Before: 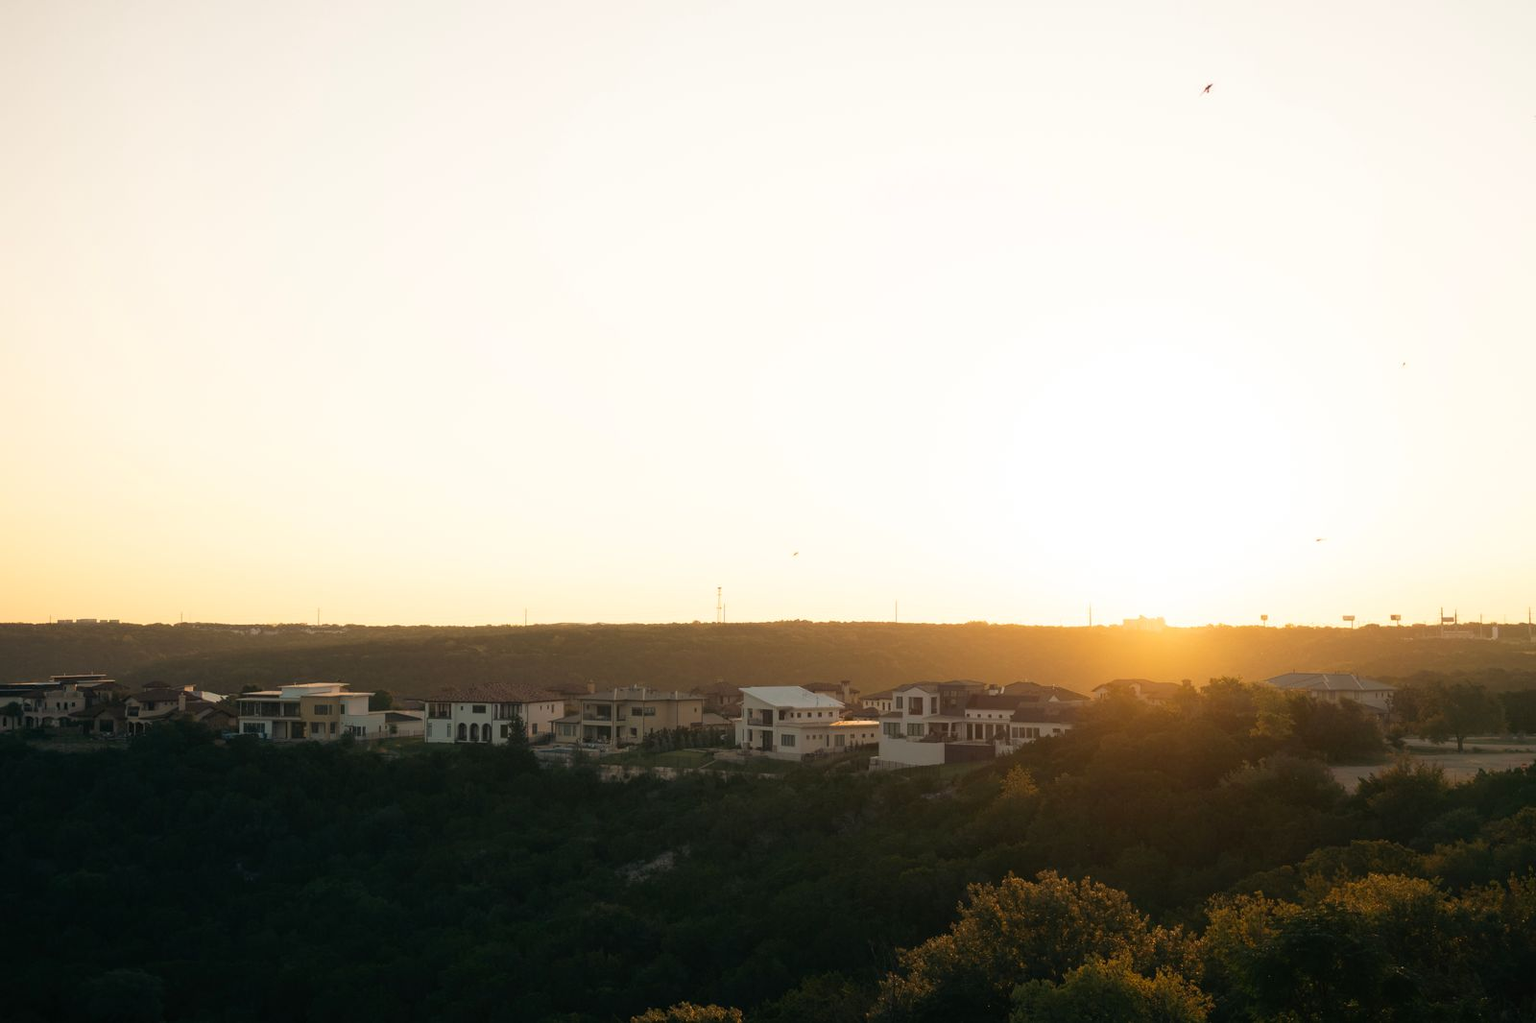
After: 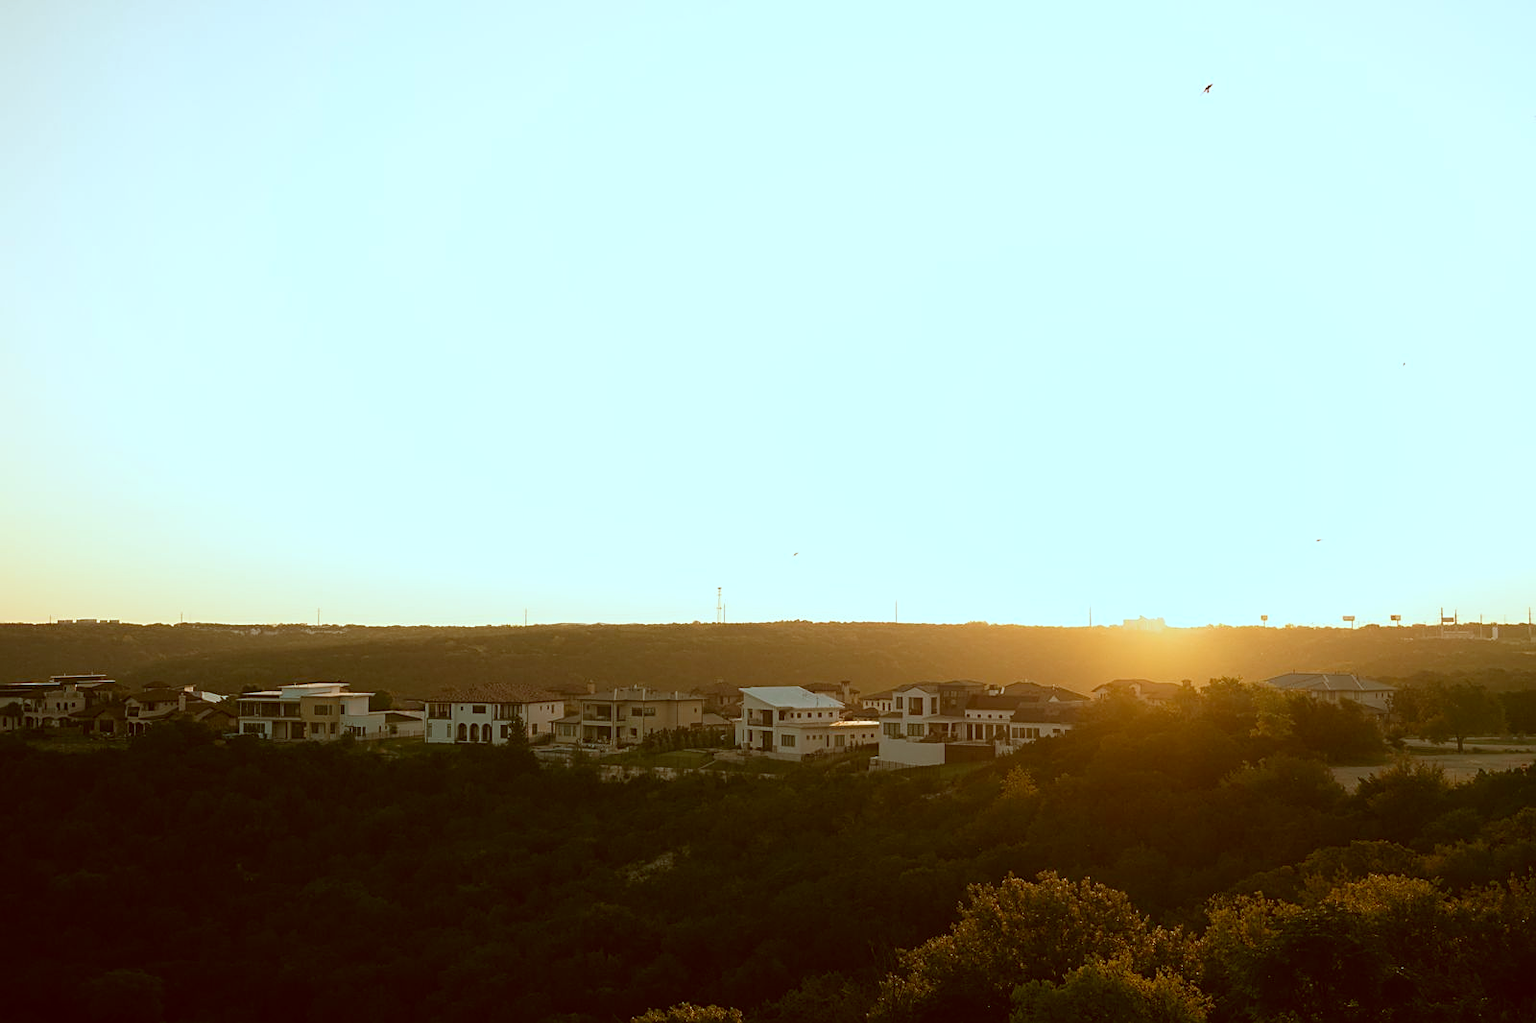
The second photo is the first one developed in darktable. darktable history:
white balance: red 1.009, blue 1.027
color correction: highlights a* -14.62, highlights b* -16.22, shadows a* 10.12, shadows b* 29.4
sharpen: on, module defaults
